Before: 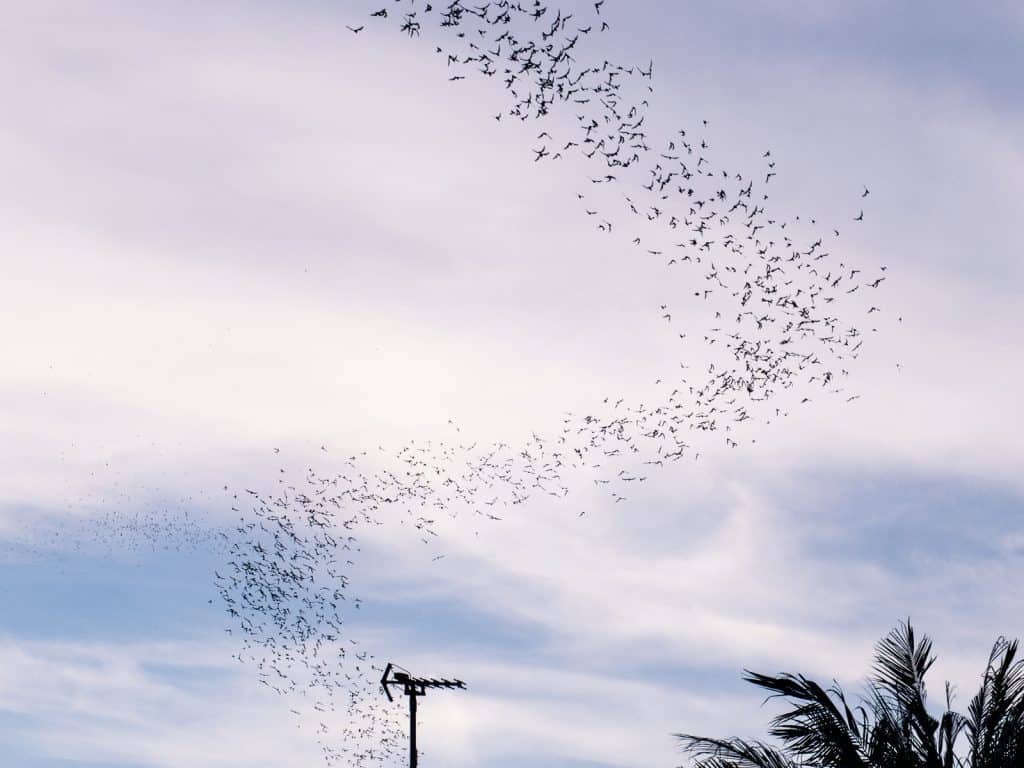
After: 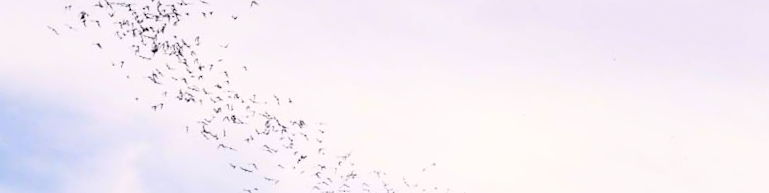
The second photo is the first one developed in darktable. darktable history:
contrast brightness saturation: contrast 0.2, brightness 0.16, saturation 0.22
crop and rotate: angle 16.12°, top 30.835%, bottom 35.653%
